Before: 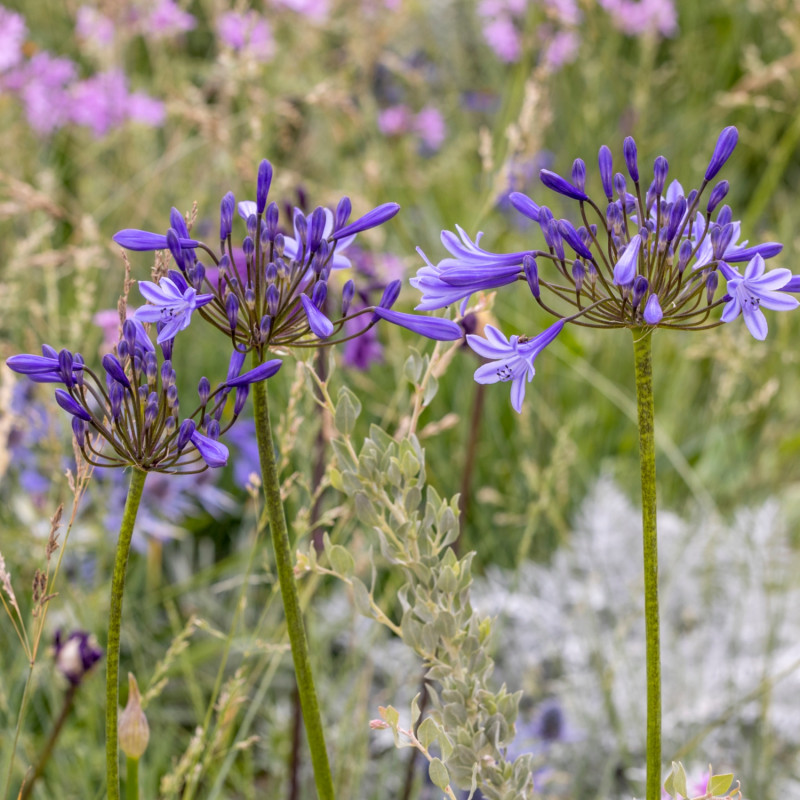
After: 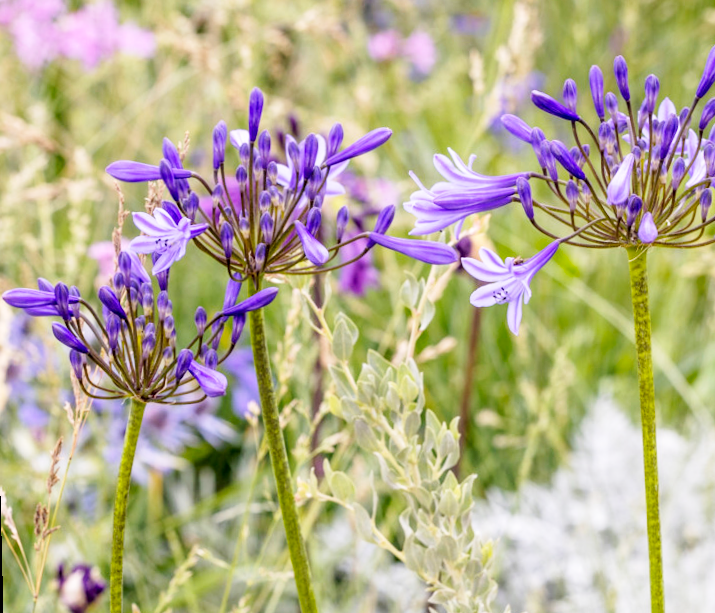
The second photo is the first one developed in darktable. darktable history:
rotate and perspective: rotation -1.42°, crop left 0.016, crop right 0.984, crop top 0.035, crop bottom 0.965
crop: top 7.49%, right 9.717%, bottom 11.943%
base curve: curves: ch0 [(0, 0) (0.005, 0.002) (0.15, 0.3) (0.4, 0.7) (0.75, 0.95) (1, 1)], preserve colors none
